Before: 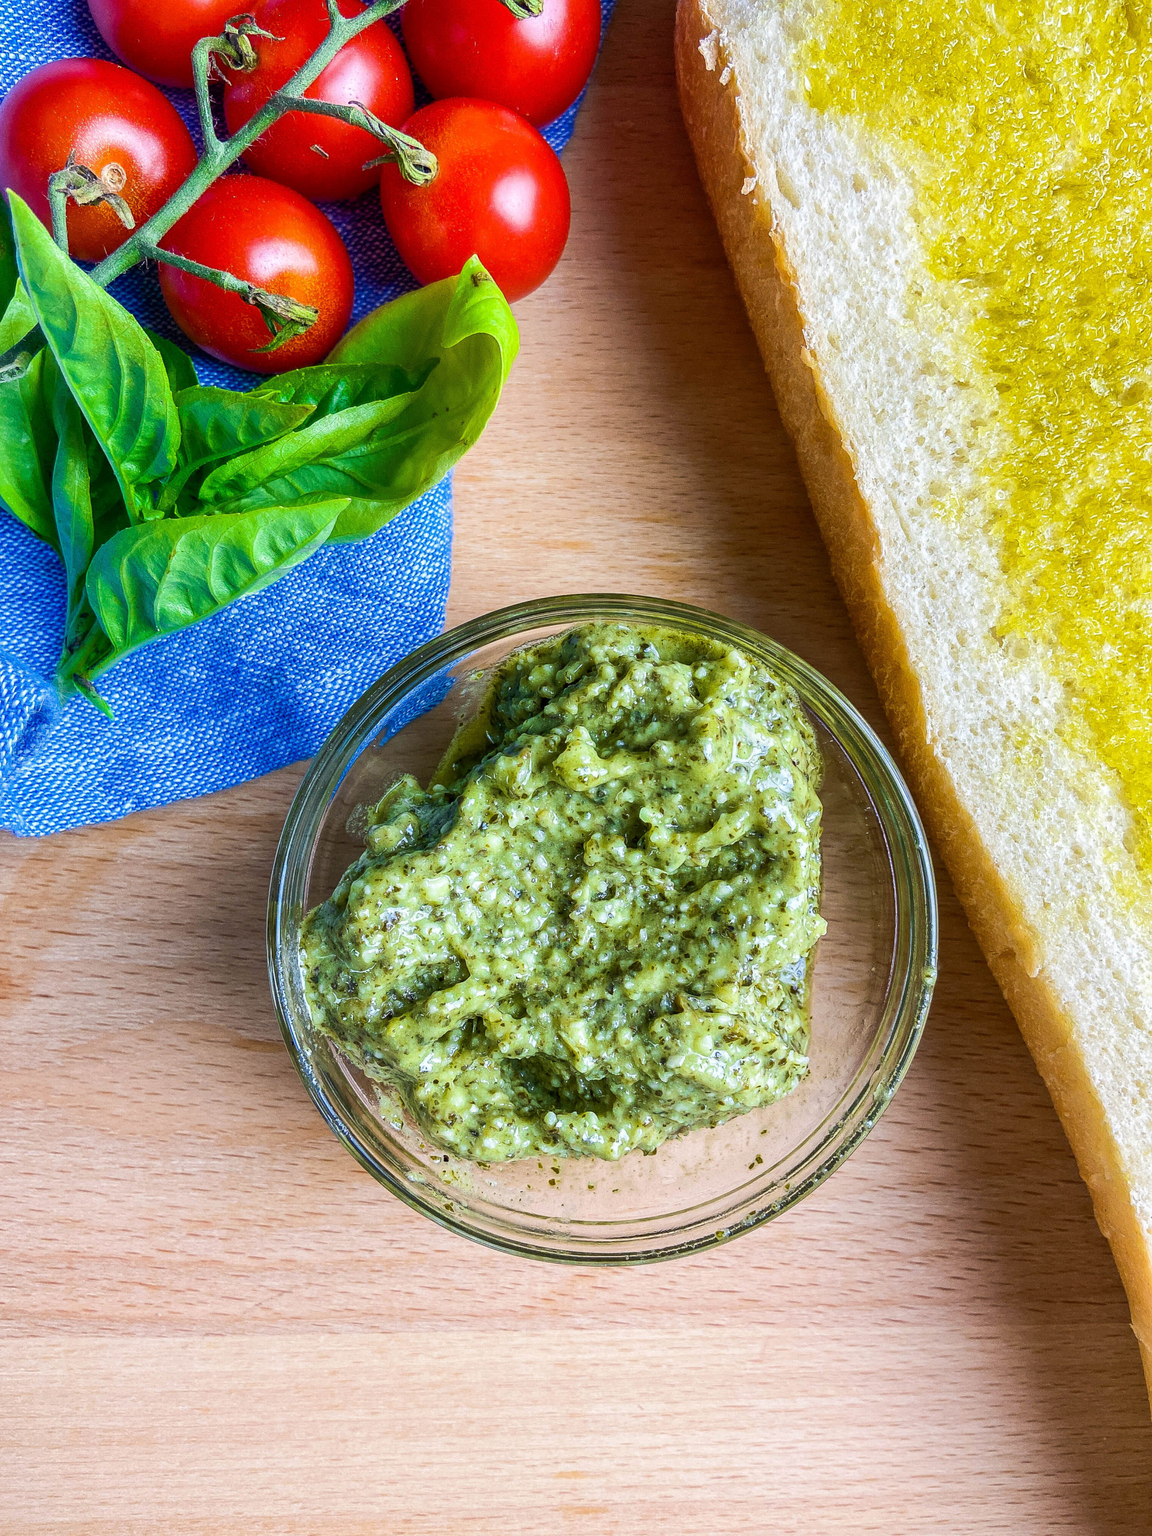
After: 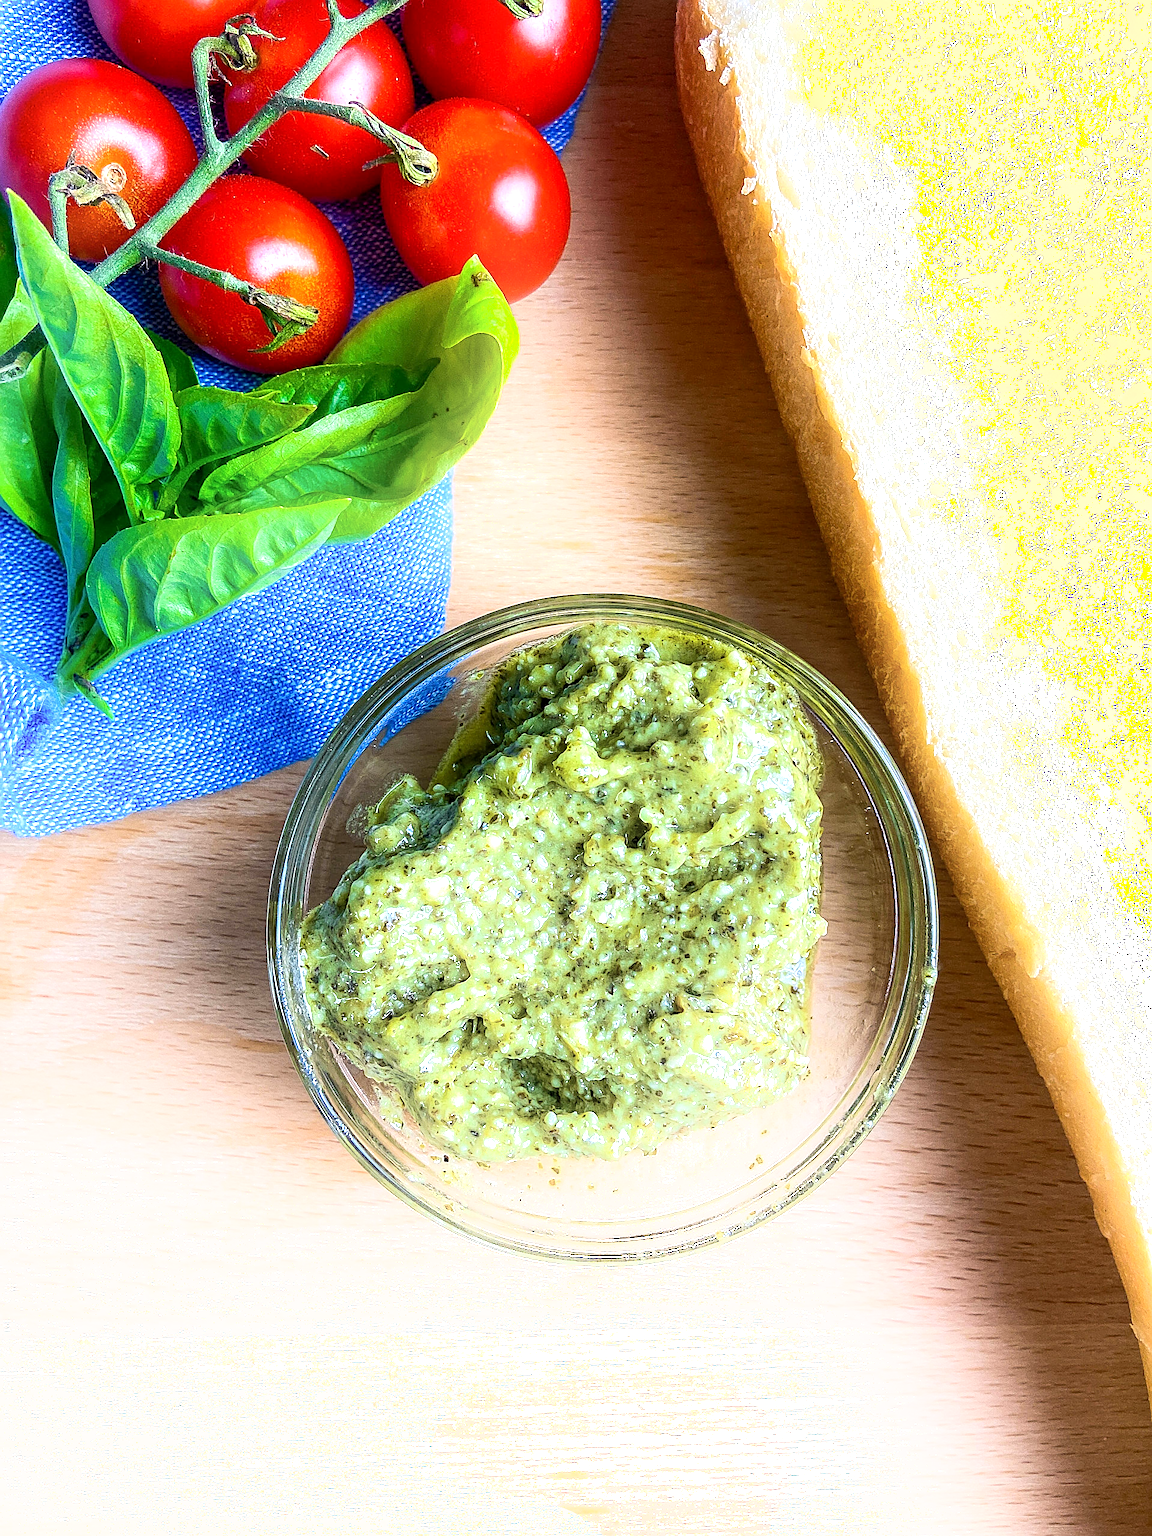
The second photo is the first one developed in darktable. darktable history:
exposure: black level correction 0.001, exposure 0.5 EV, compensate exposure bias true, compensate highlight preservation false
sharpen: on, module defaults
shadows and highlights: shadows -90, highlights 90, soften with gaussian
